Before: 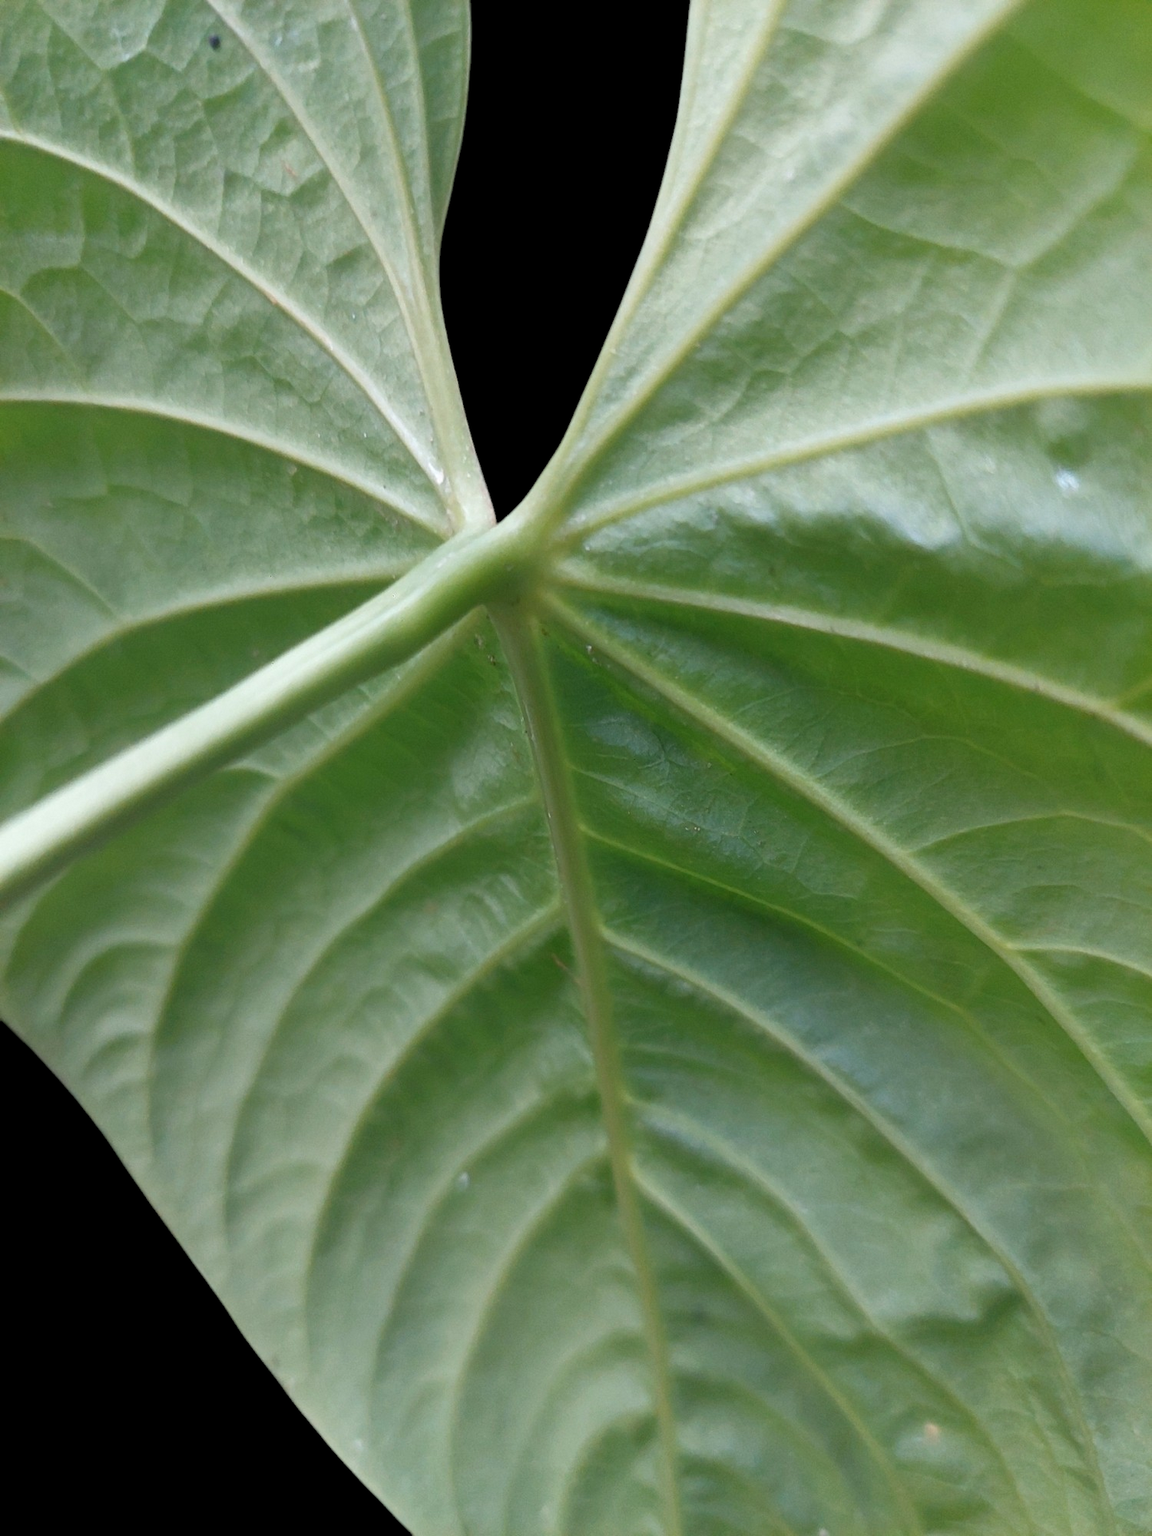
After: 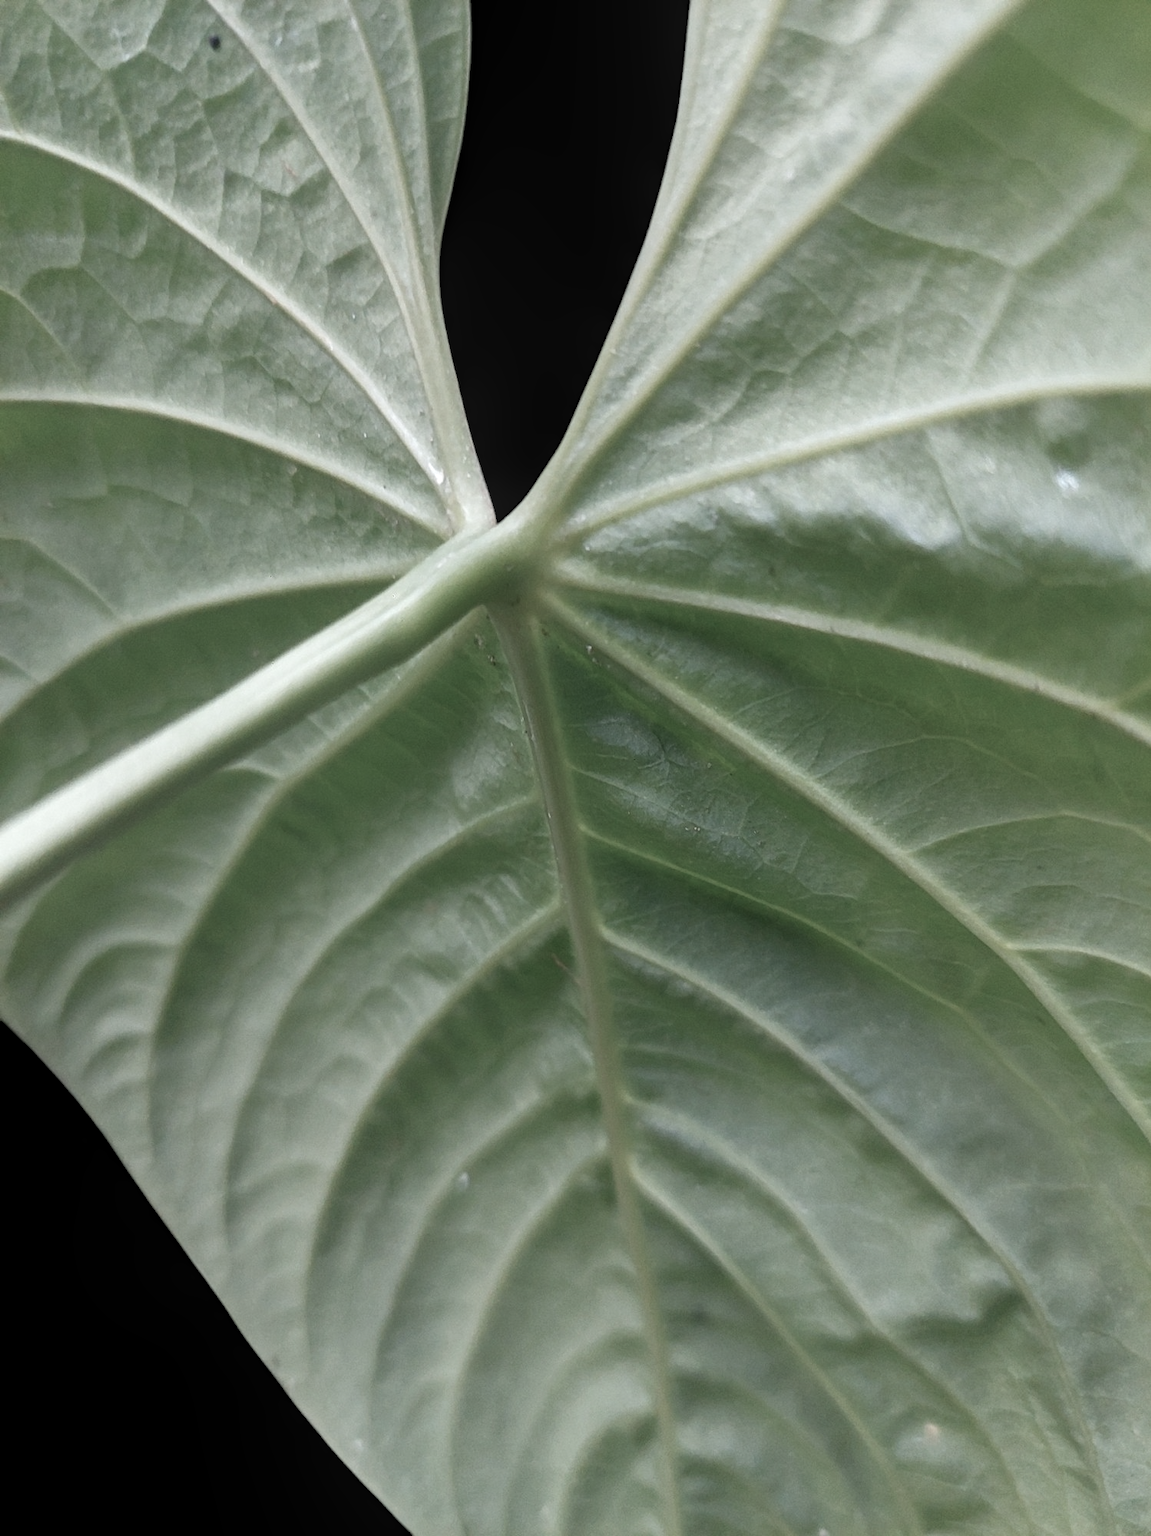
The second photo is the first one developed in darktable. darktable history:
color balance rgb: linear chroma grading › global chroma -16.06%, perceptual saturation grading › global saturation -32.85%, global vibrance -23.56%
local contrast: on, module defaults
